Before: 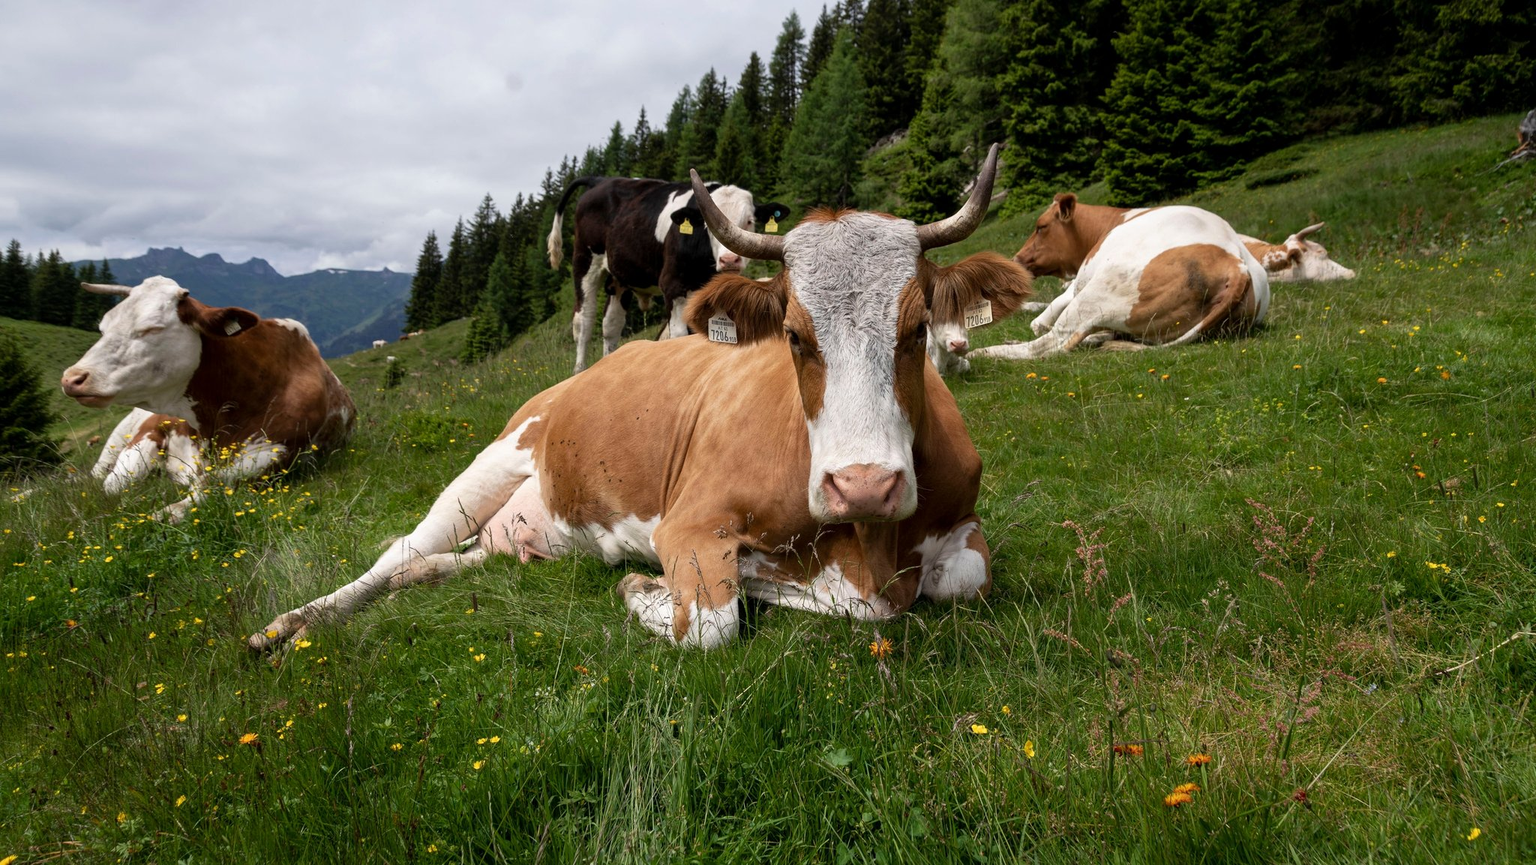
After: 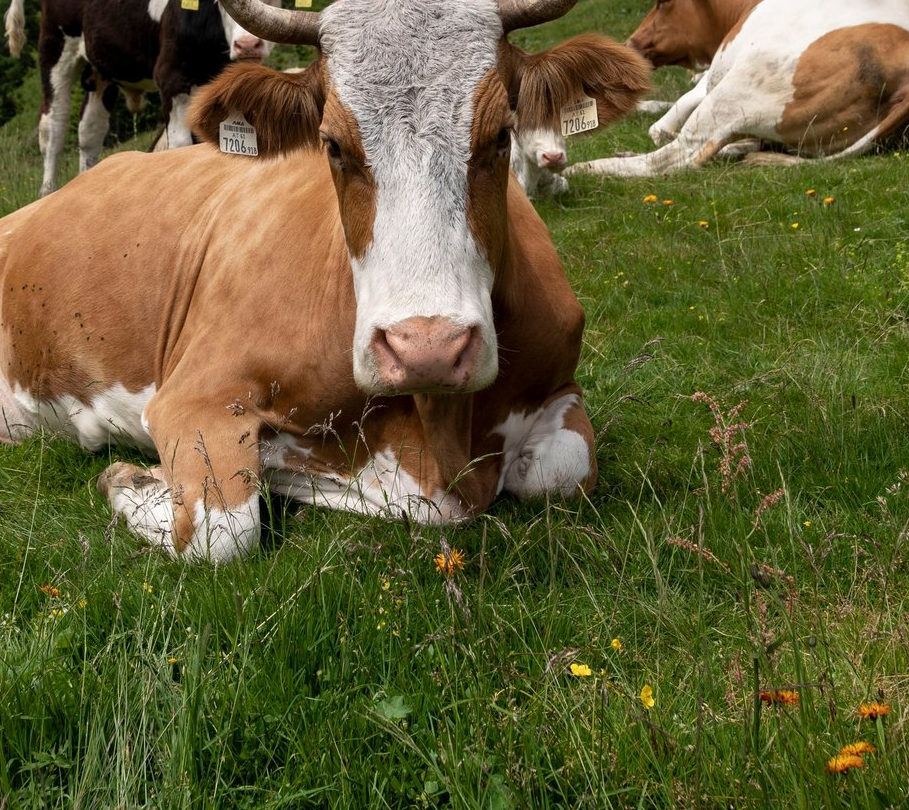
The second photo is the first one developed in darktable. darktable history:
crop: left 35.432%, top 26.233%, right 20.145%, bottom 3.432%
tone equalizer: on, module defaults
